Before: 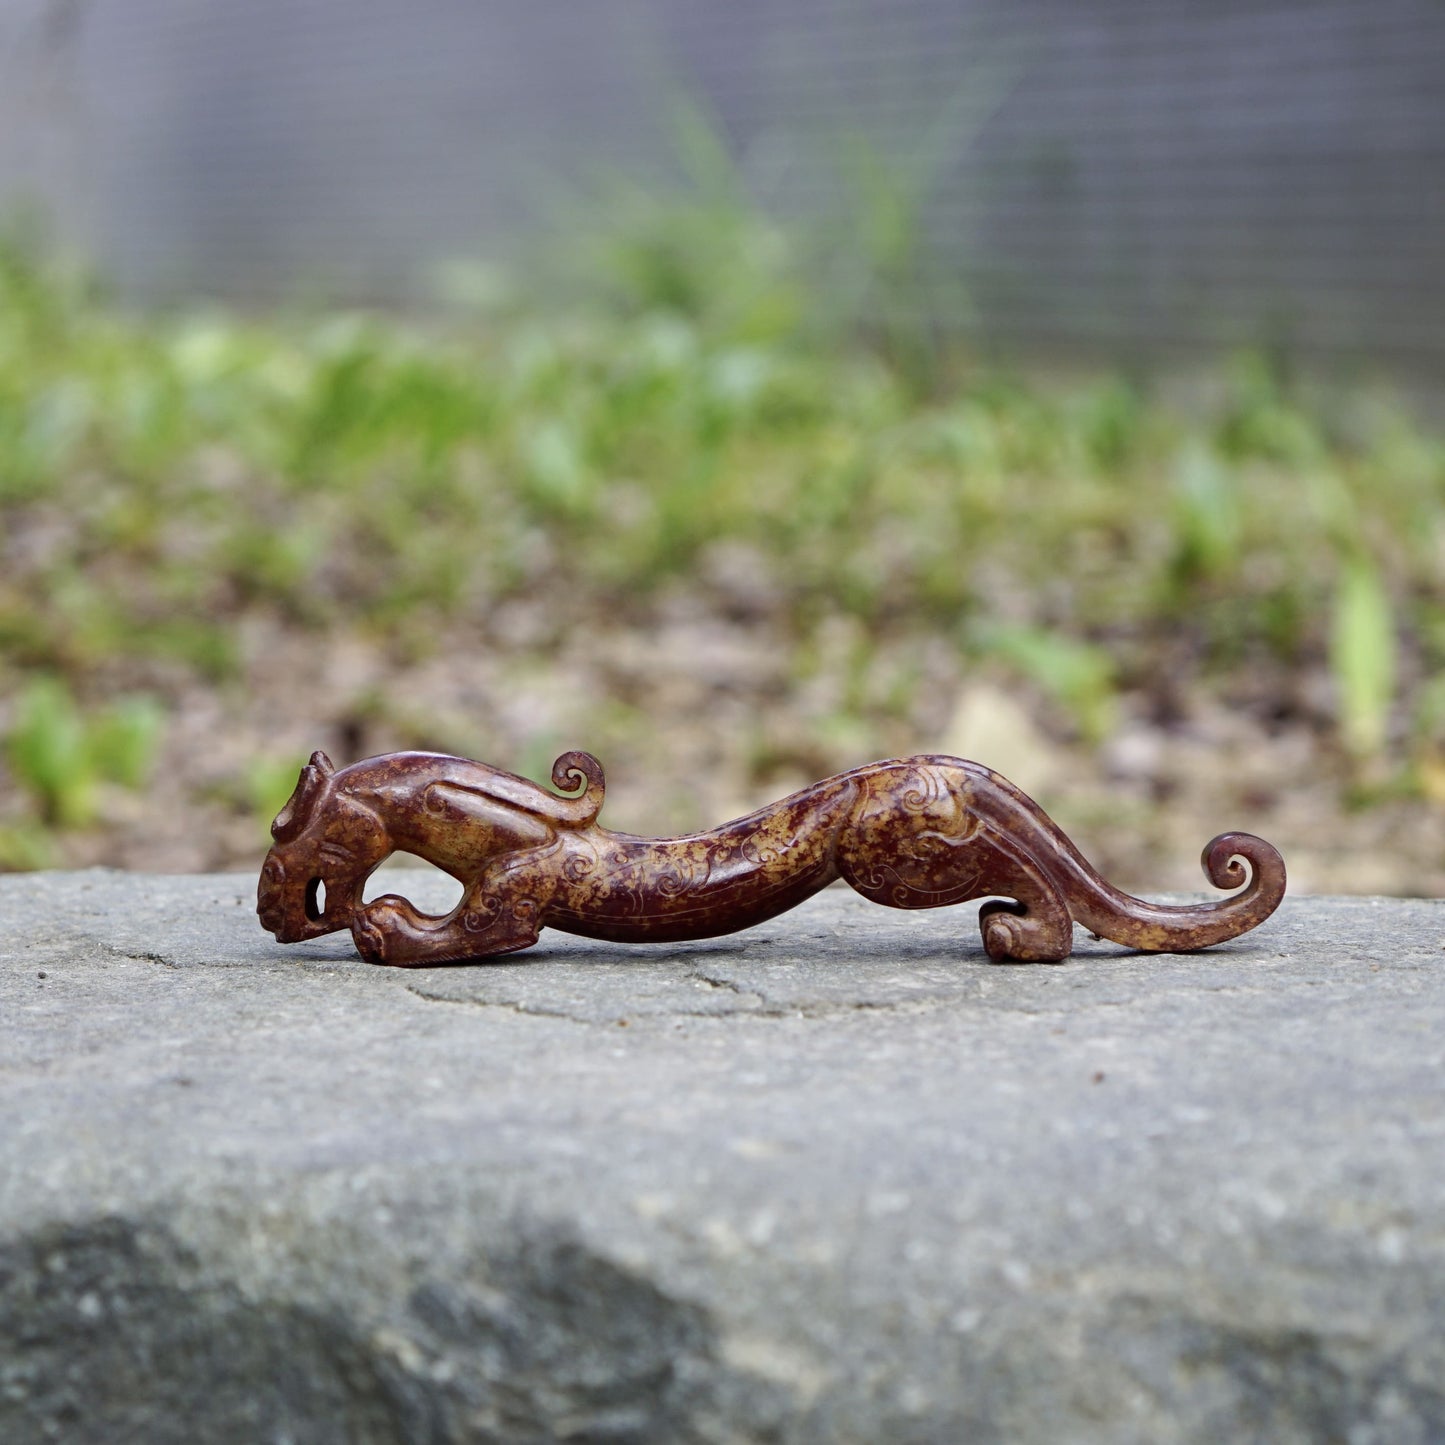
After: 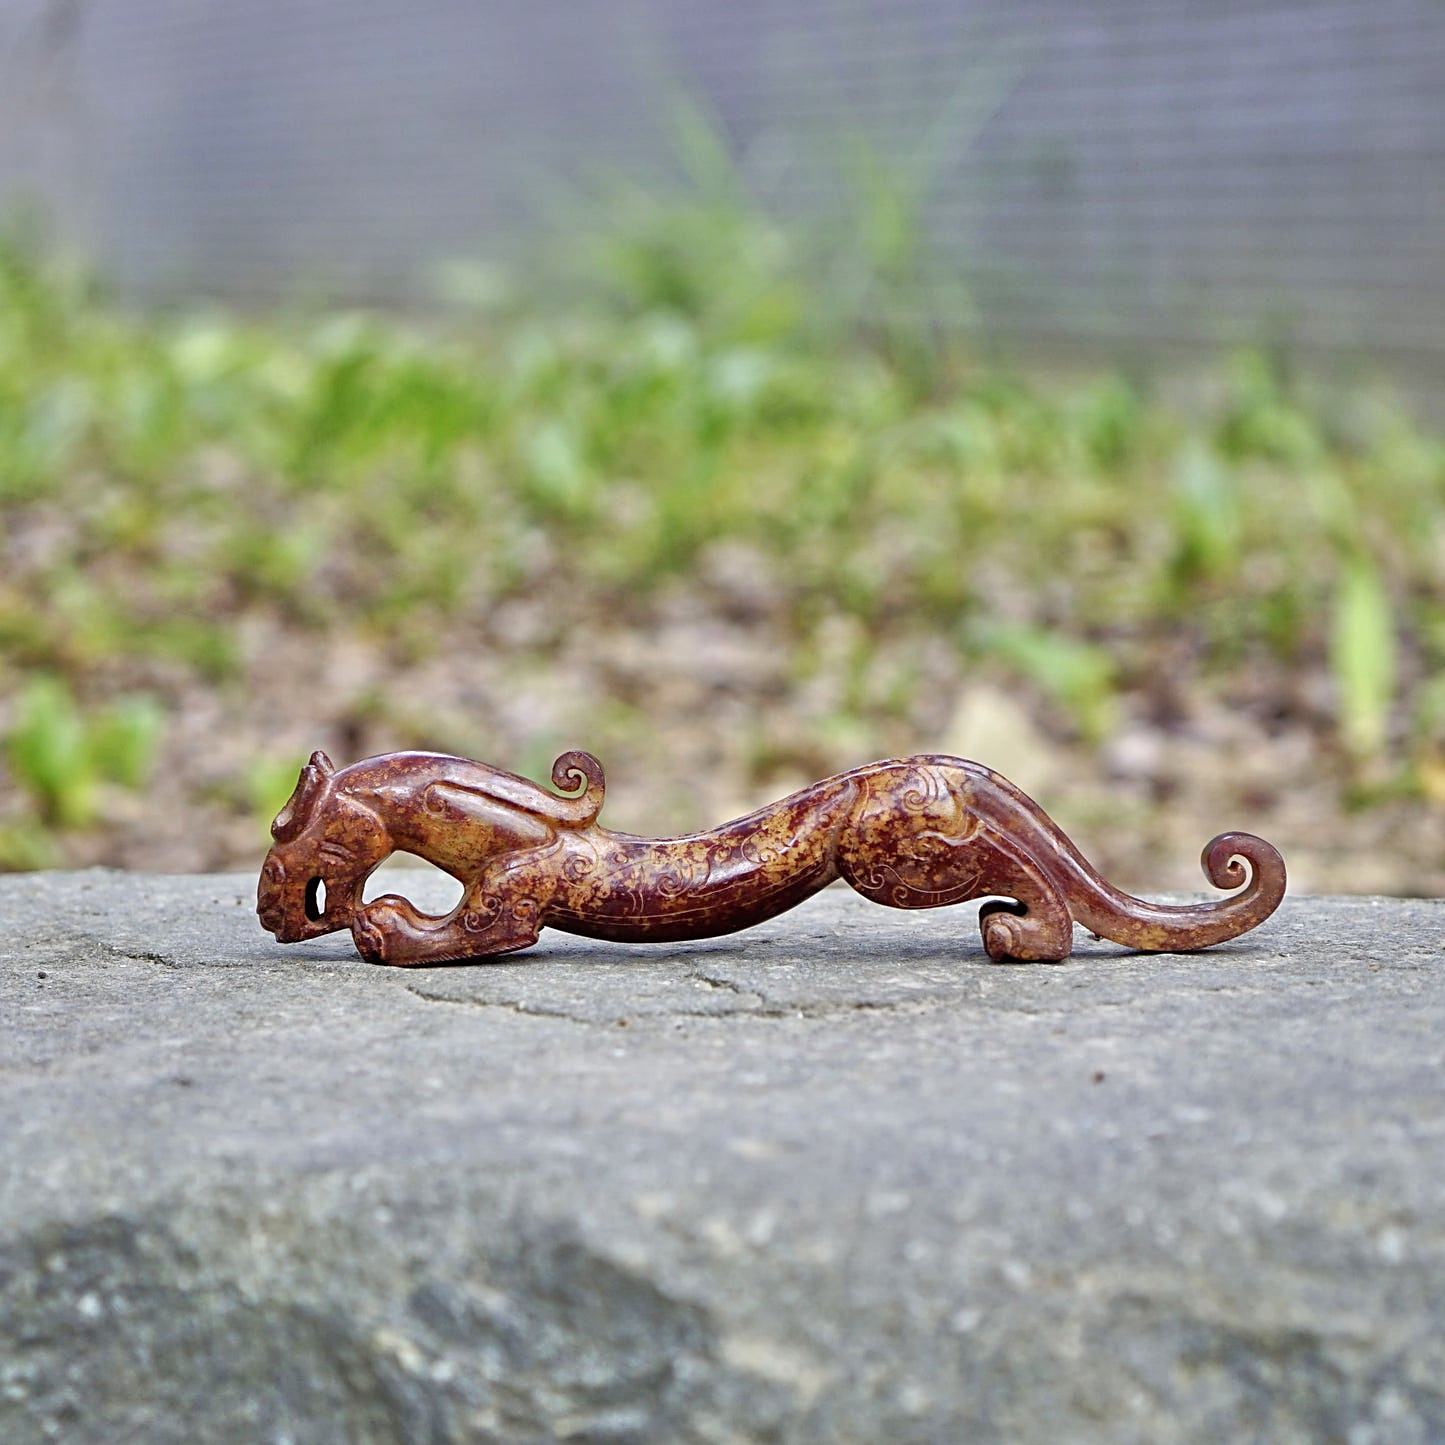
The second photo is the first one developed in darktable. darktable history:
sharpen: on, module defaults
tone equalizer: -7 EV 0.15 EV, -6 EV 0.6 EV, -5 EV 1.15 EV, -4 EV 1.33 EV, -3 EV 1.15 EV, -2 EV 0.6 EV, -1 EV 0.15 EV, mask exposure compensation -0.5 EV
shadows and highlights: soften with gaussian
